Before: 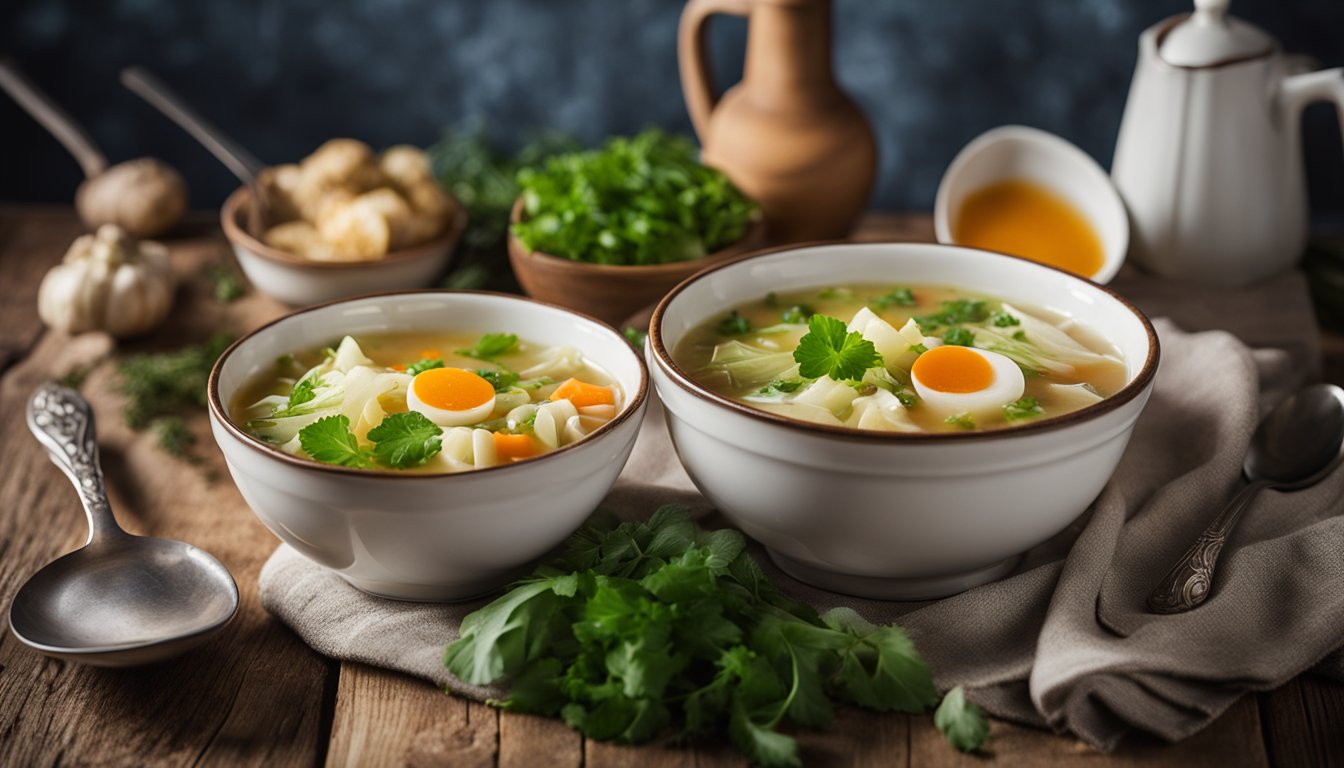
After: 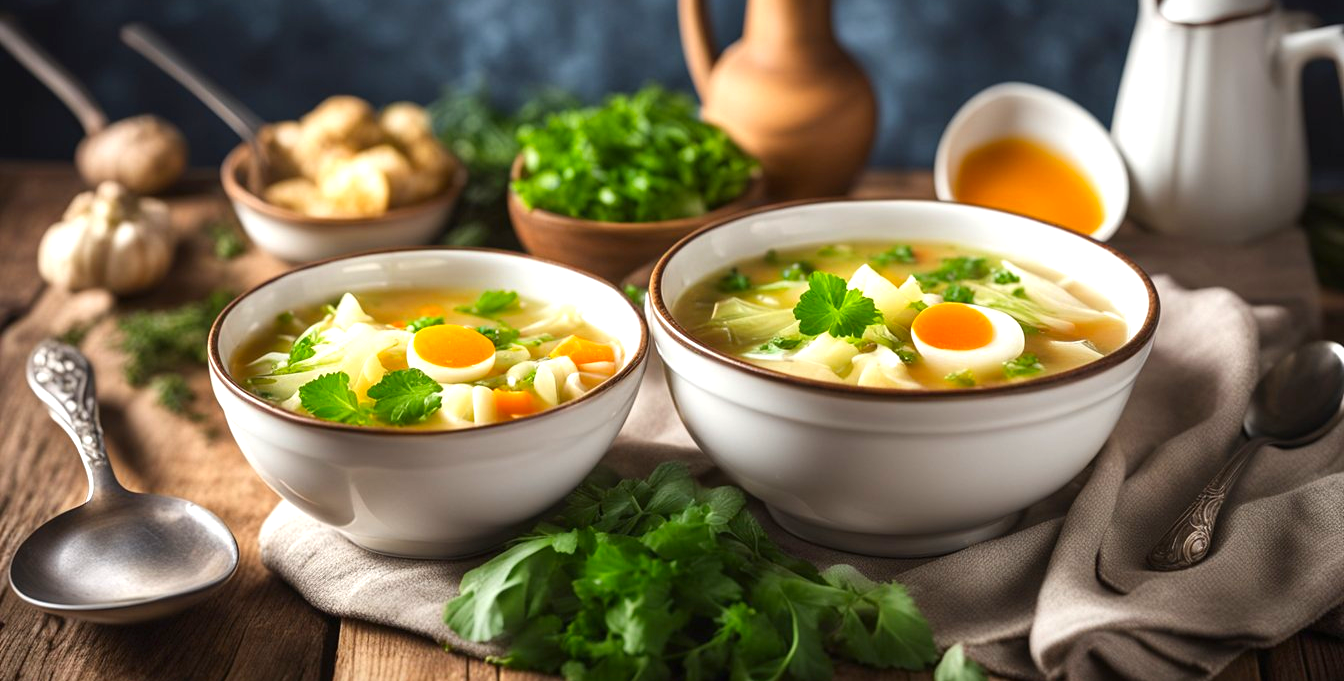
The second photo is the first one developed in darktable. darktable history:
contrast brightness saturation: saturation 0.179
exposure: black level correction 0, exposure 0.701 EV, compensate highlight preservation false
crop and rotate: top 5.618%, bottom 5.626%
